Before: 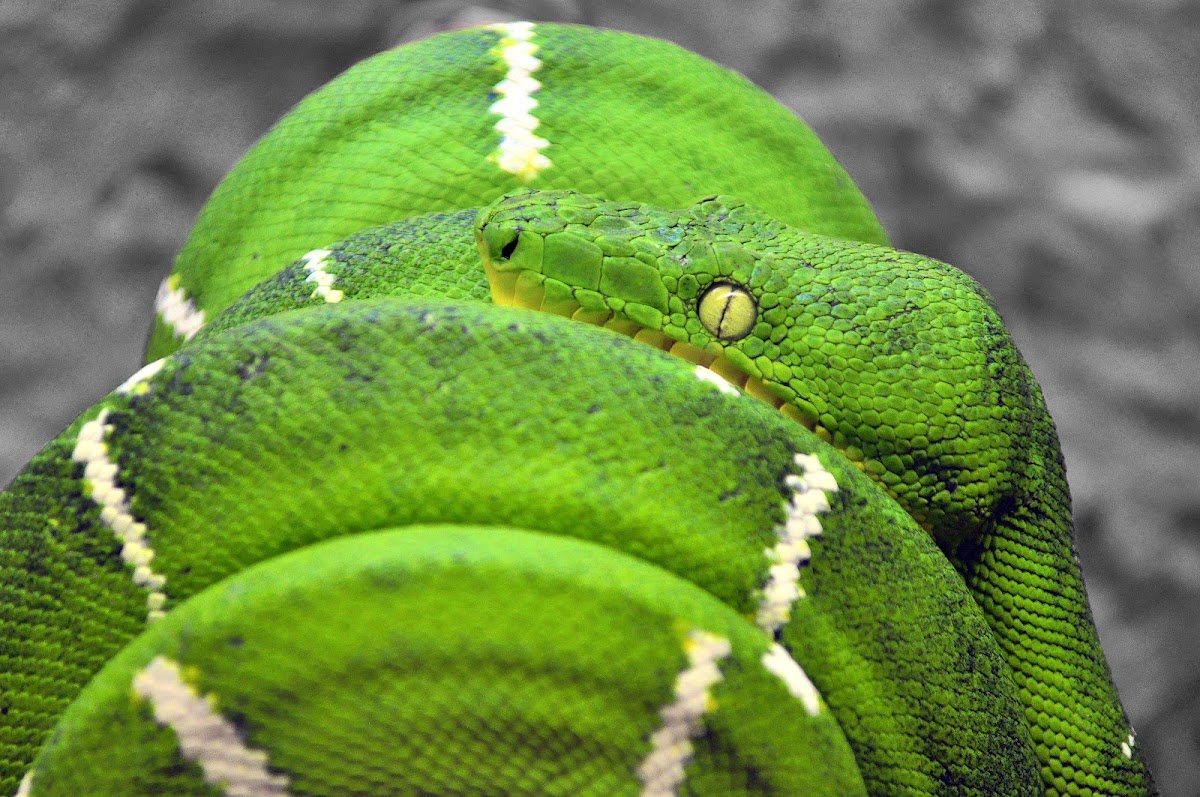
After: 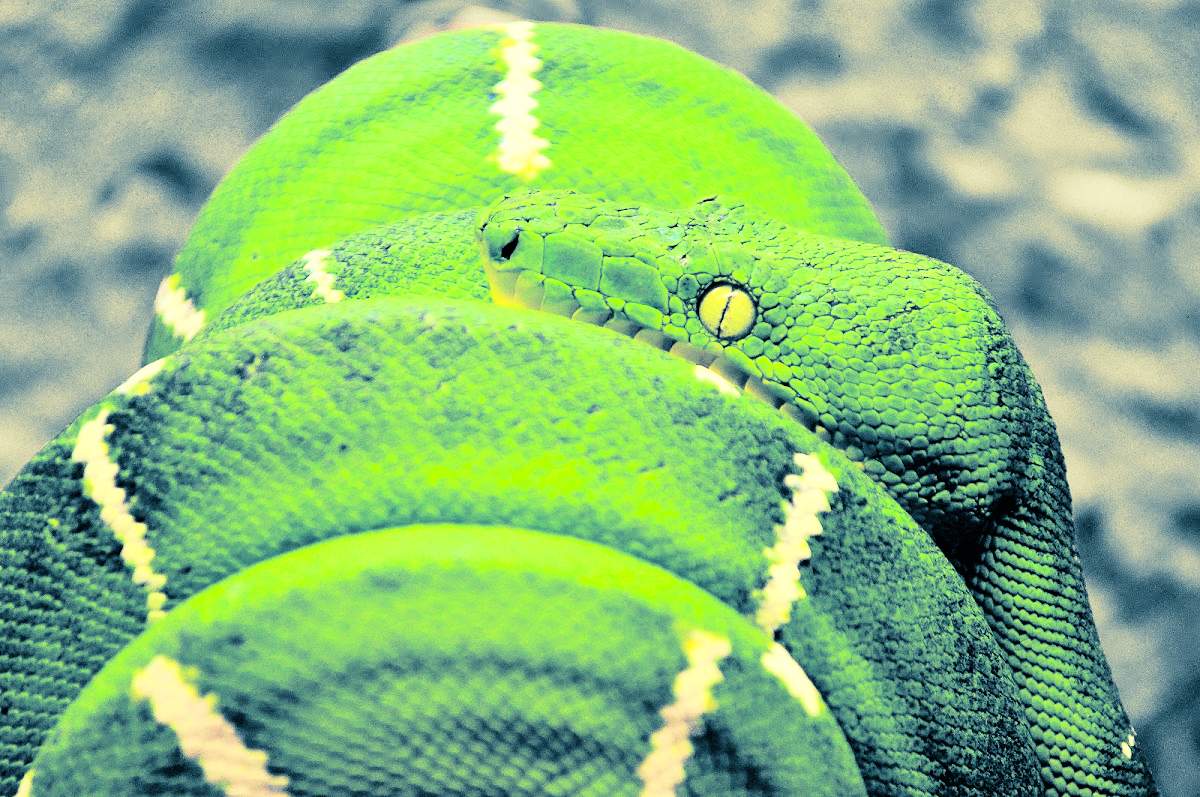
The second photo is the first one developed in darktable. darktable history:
tone curve: curves: ch0 [(0, 0) (0.004, 0) (0.133, 0.071) (0.325, 0.456) (0.832, 0.957) (1, 1)], color space Lab, linked channels, preserve colors none
channel mixer: red [0, 0, 0, 1, 0, 0, 0], green [0 ×4, 1, 0, 0], blue [0, 0, 0, 0.1, 0.1, 0.8, 0]
velvia: on, module defaults
split-toning: shadows › hue 212.4°, balance -70
